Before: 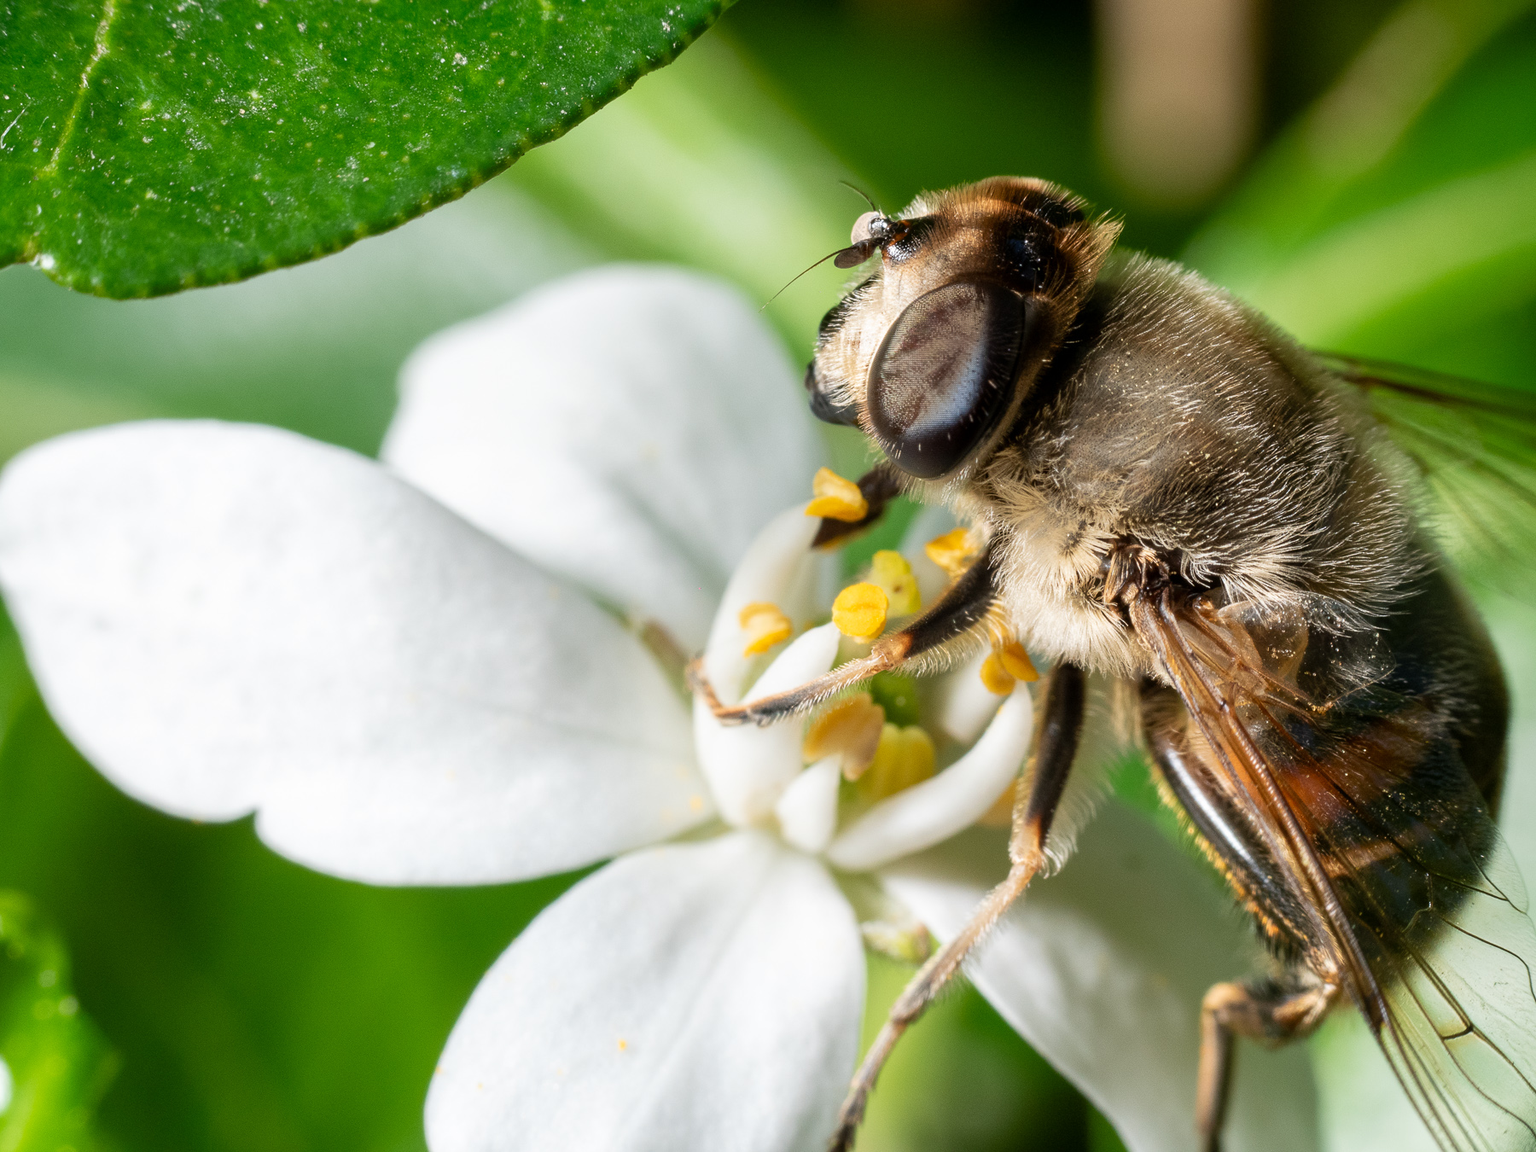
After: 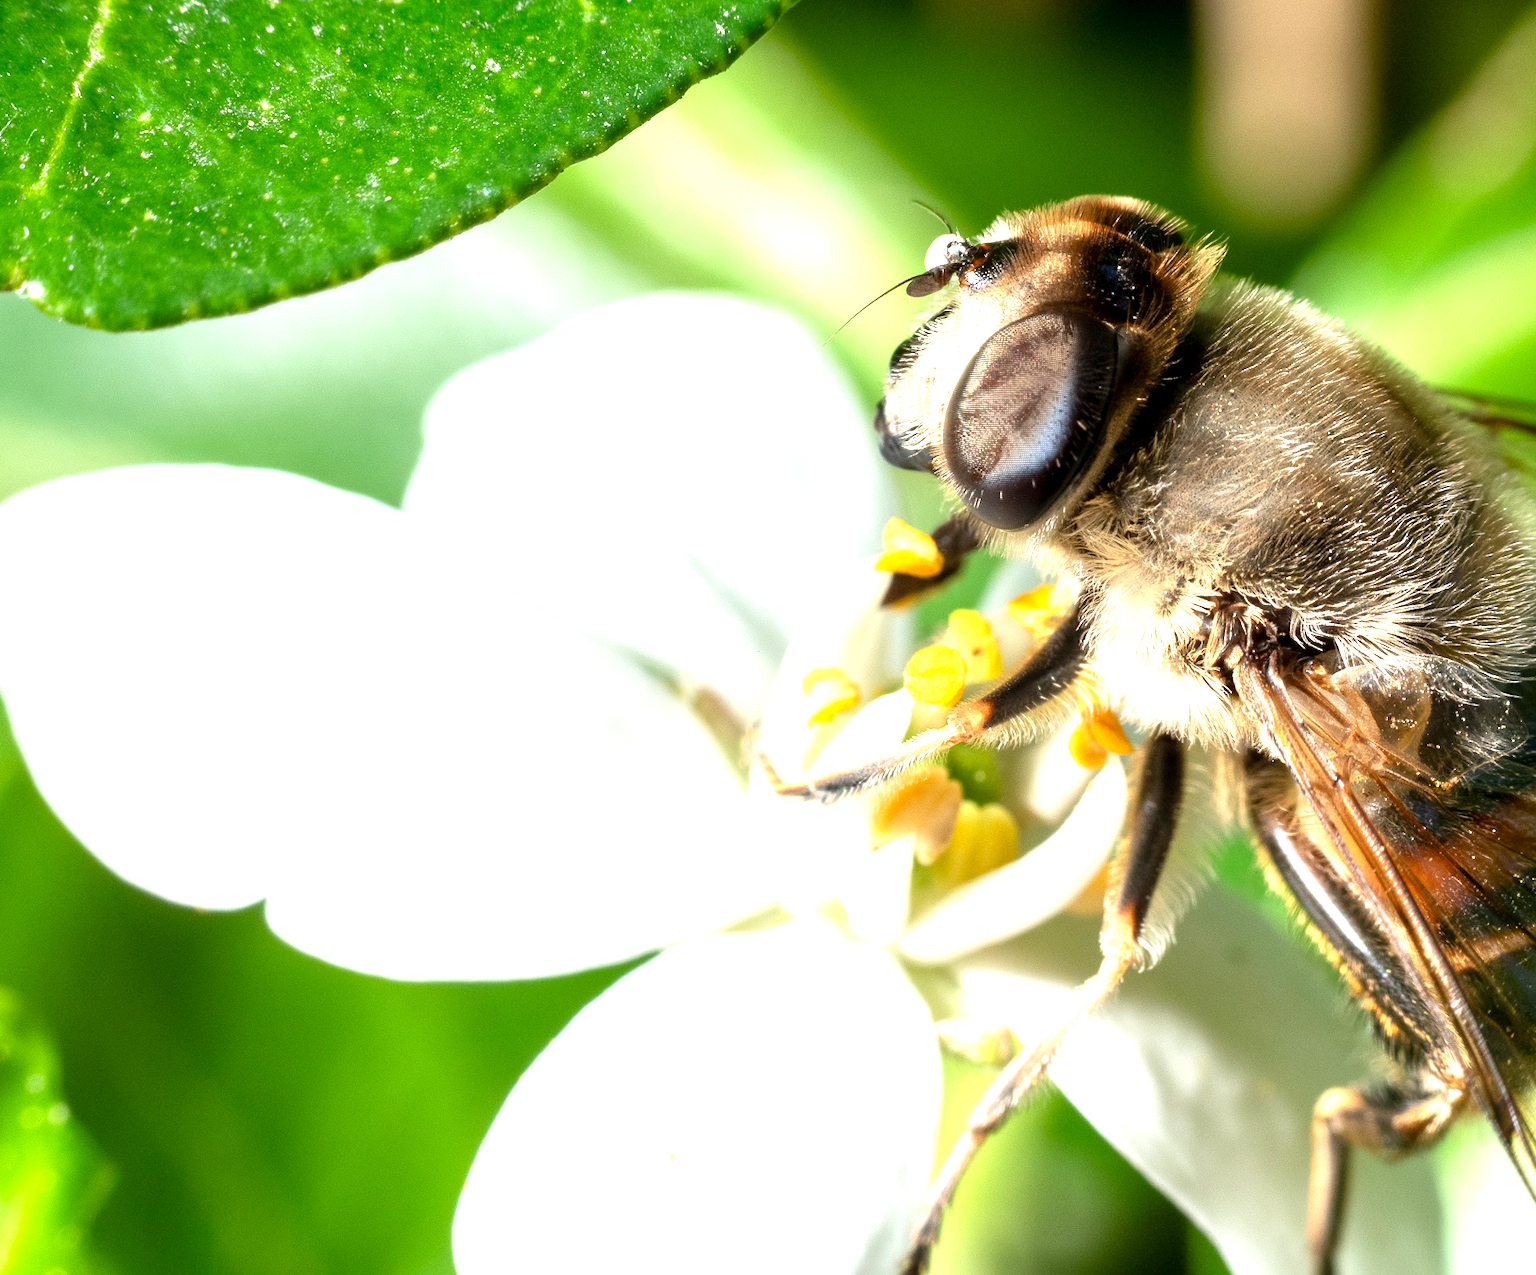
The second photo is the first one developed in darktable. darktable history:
crop and rotate: left 1.004%, right 8.609%
exposure: black level correction 0.001, exposure 1.117 EV, compensate highlight preservation false
